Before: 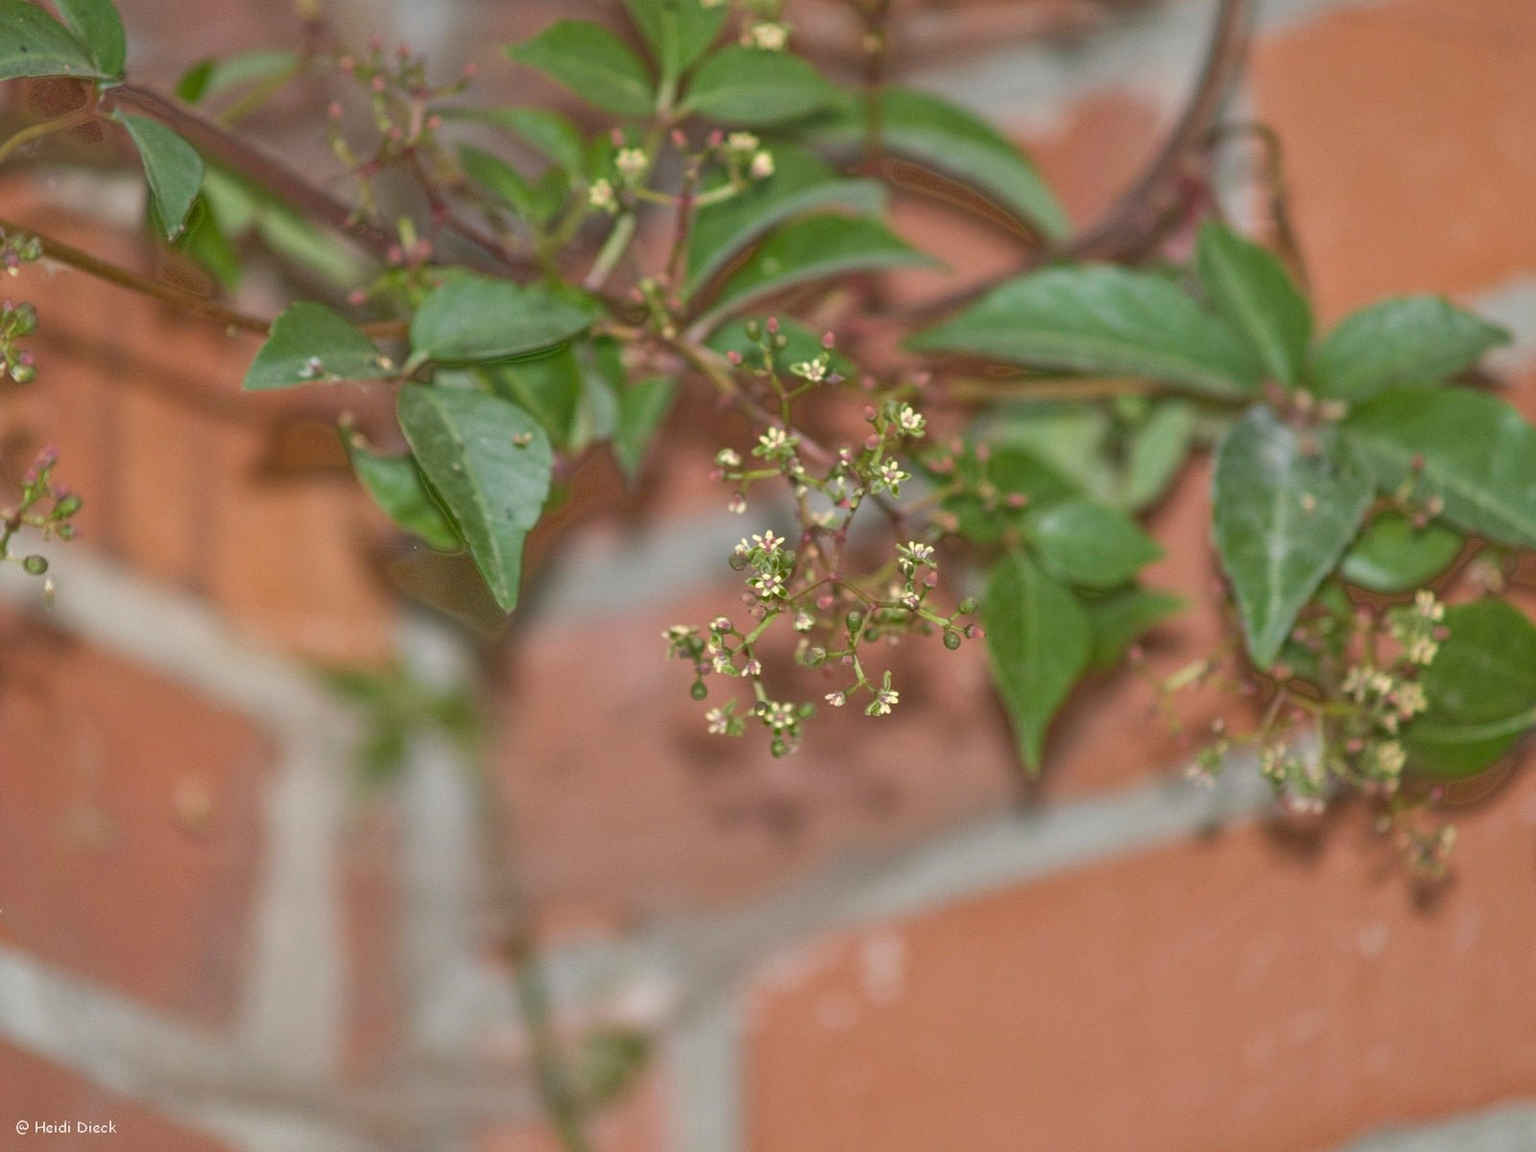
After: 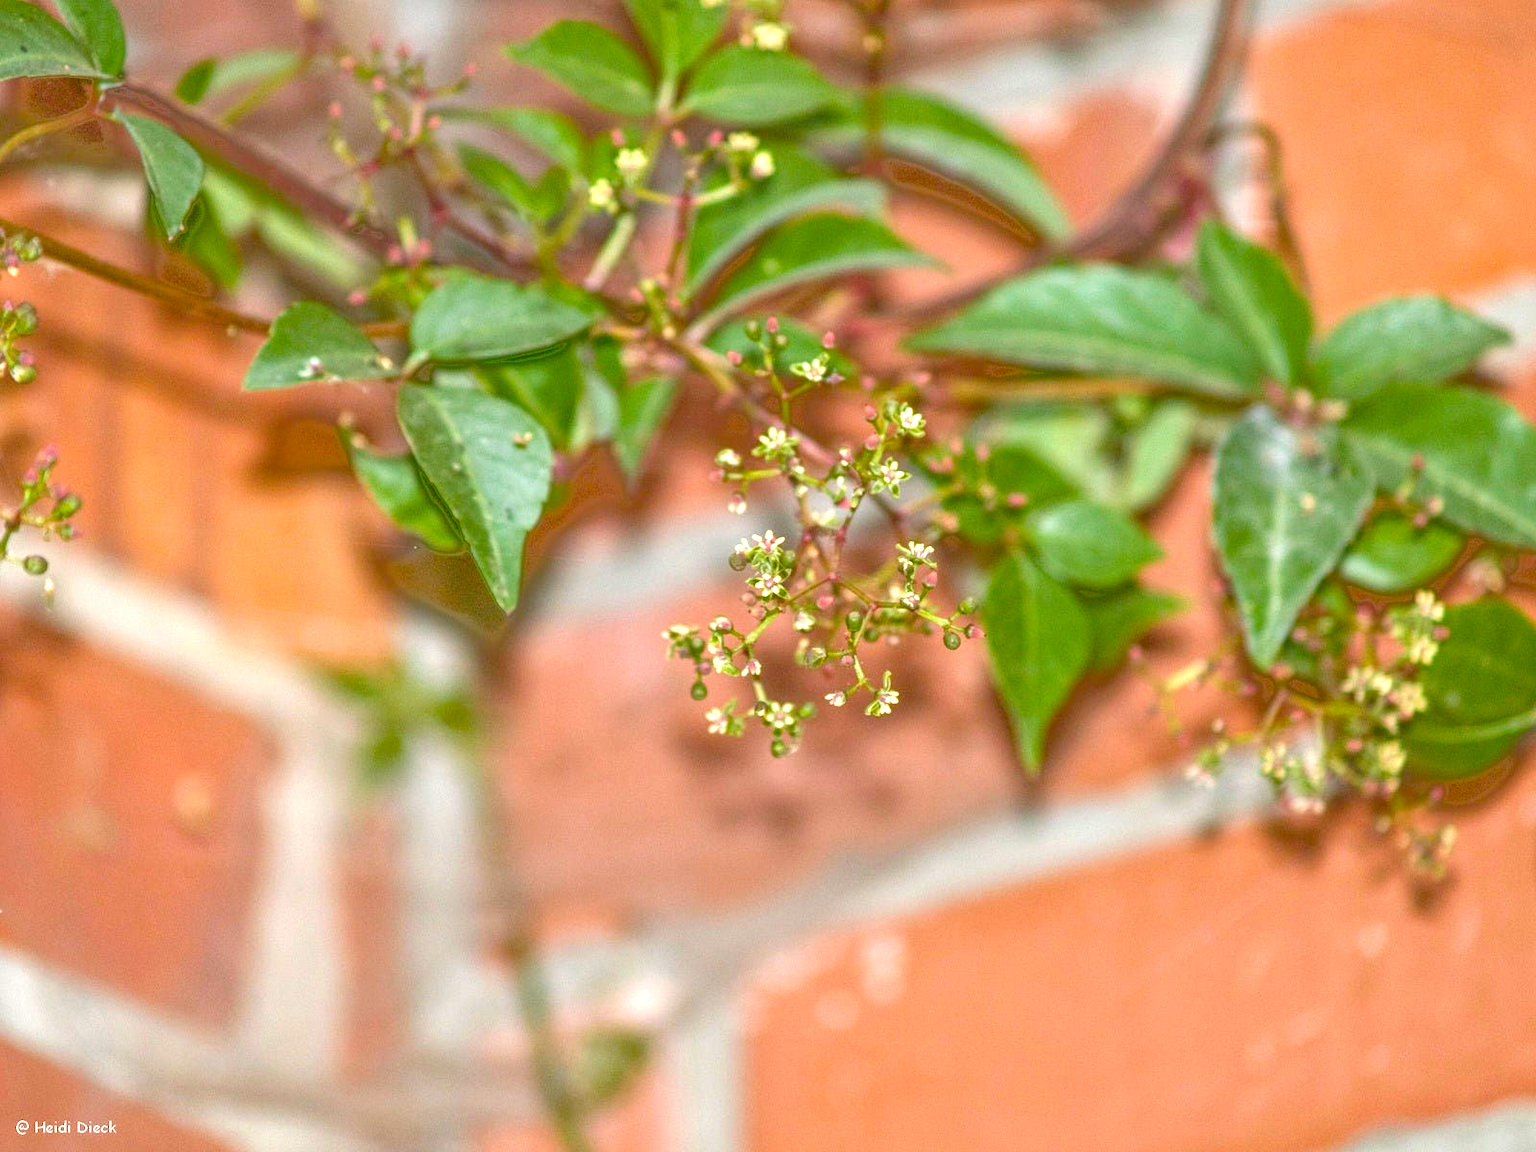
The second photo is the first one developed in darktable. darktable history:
exposure: black level correction -0.001, exposure 0.91 EV, compensate highlight preservation false
color balance rgb: linear chroma grading › shadows 31.838%, linear chroma grading › global chroma -1.343%, linear chroma grading › mid-tones 3.776%, perceptual saturation grading › global saturation 19.359%, global vibrance 20%
local contrast: on, module defaults
tone equalizer: on, module defaults
